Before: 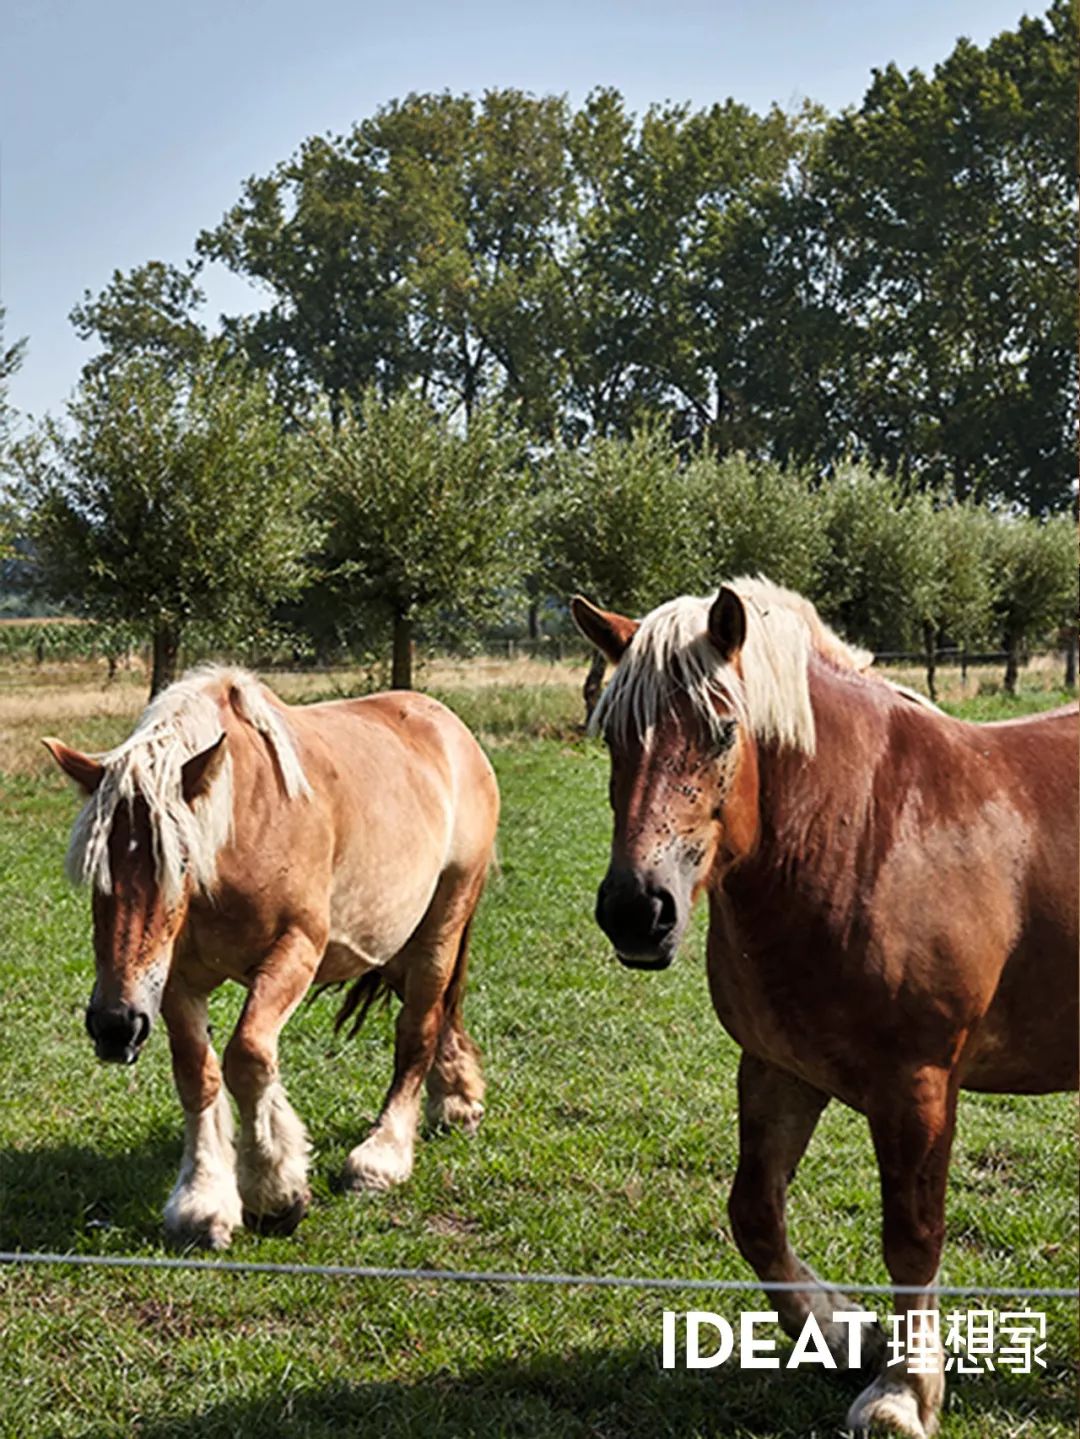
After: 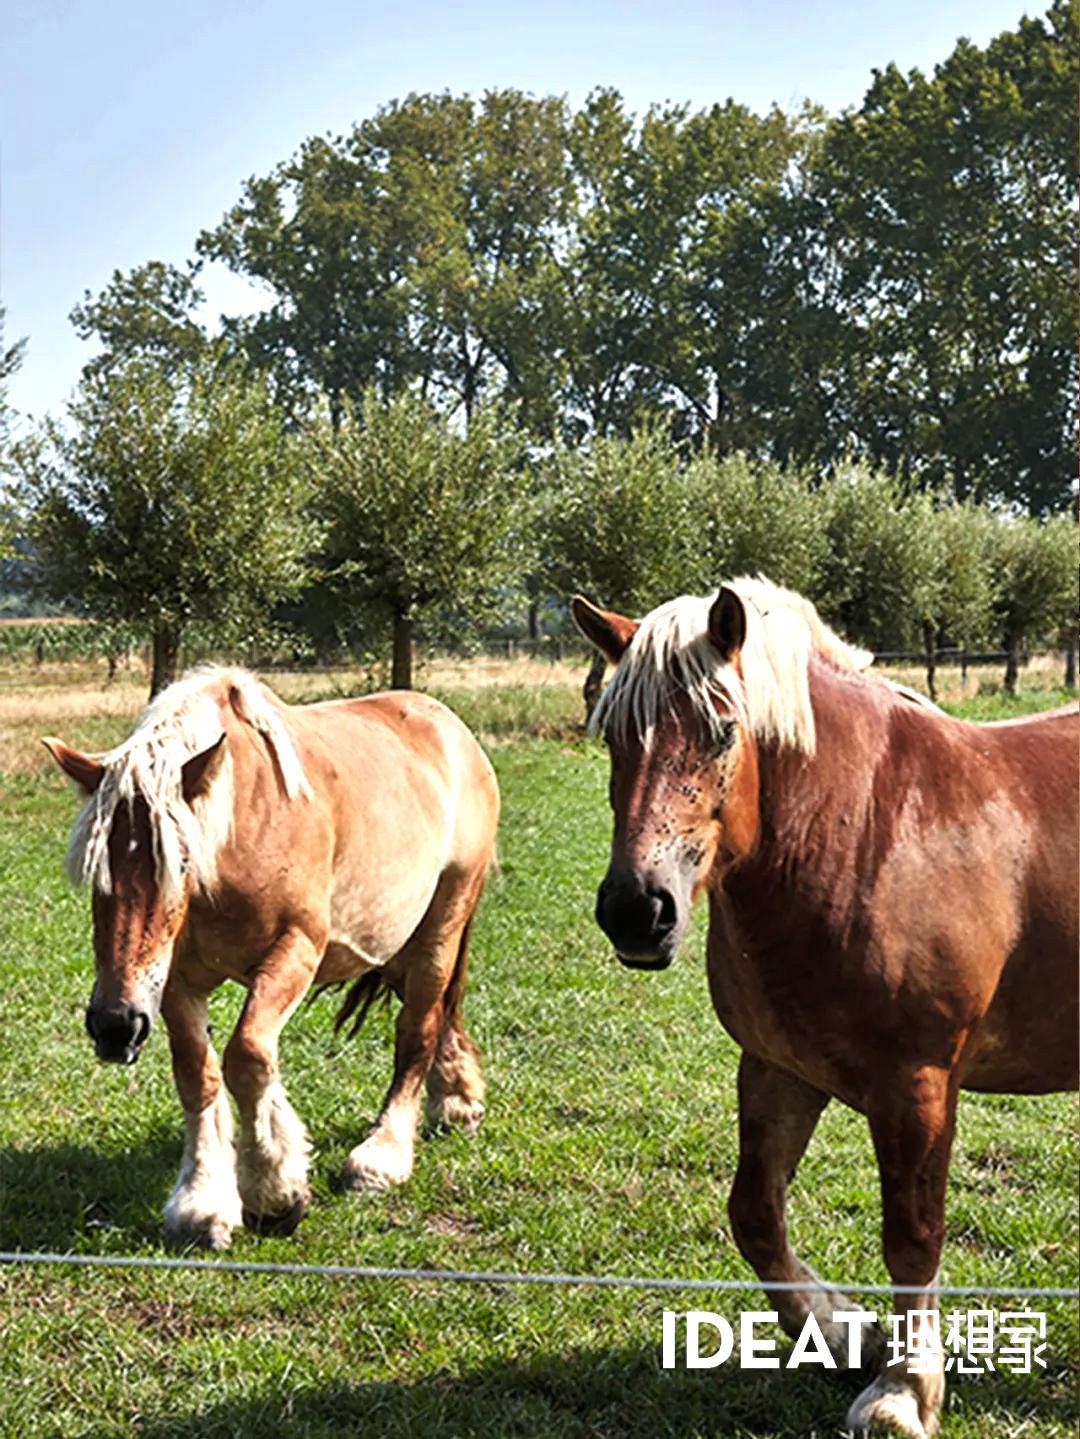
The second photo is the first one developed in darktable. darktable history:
exposure: black level correction 0, exposure 0.498 EV, compensate exposure bias true, compensate highlight preservation false
